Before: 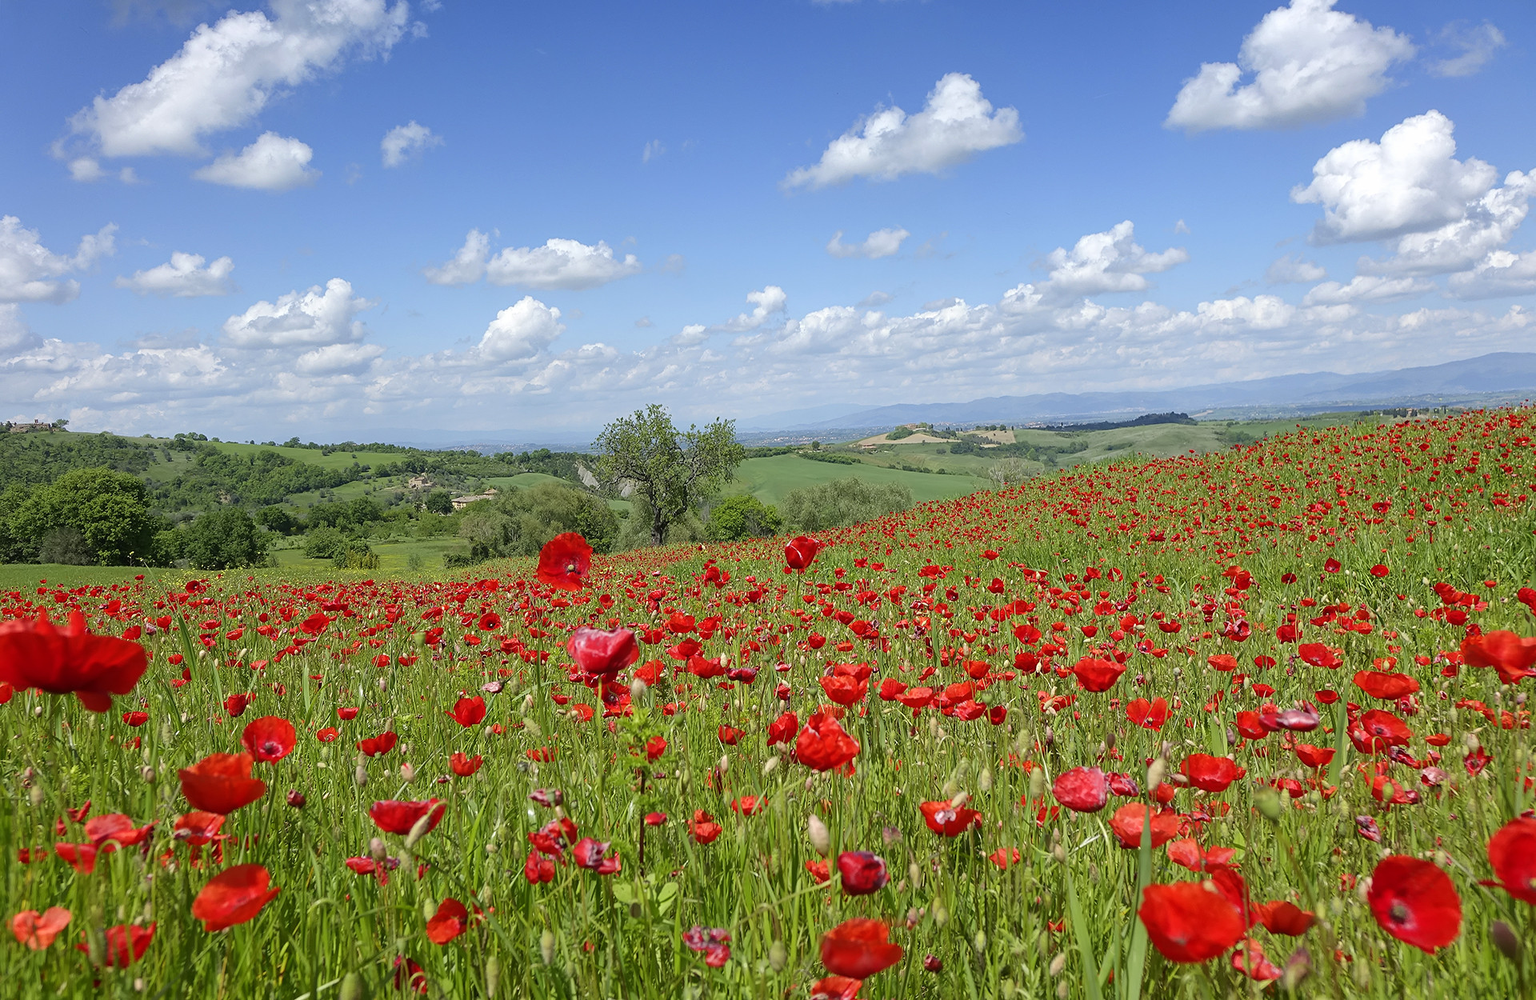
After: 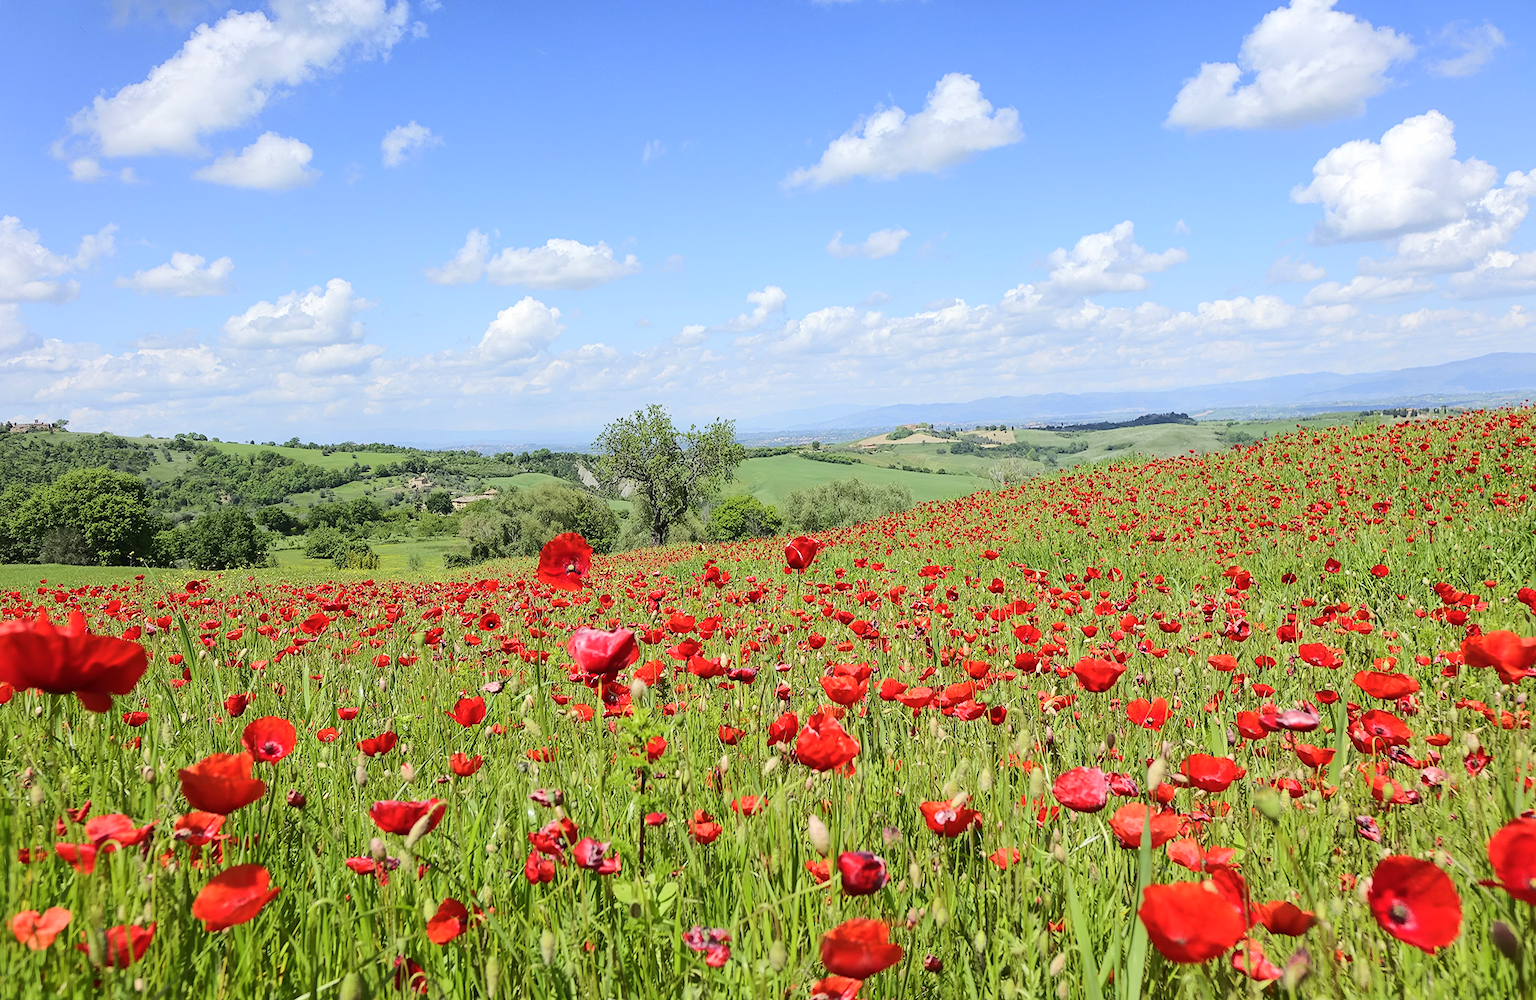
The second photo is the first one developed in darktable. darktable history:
color balance rgb: perceptual saturation grading › global saturation -1%
rgb curve: curves: ch0 [(0, 0) (0.284, 0.292) (0.505, 0.644) (1, 1)]; ch1 [(0, 0) (0.284, 0.292) (0.505, 0.644) (1, 1)]; ch2 [(0, 0) (0.284, 0.292) (0.505, 0.644) (1, 1)], compensate middle gray true
